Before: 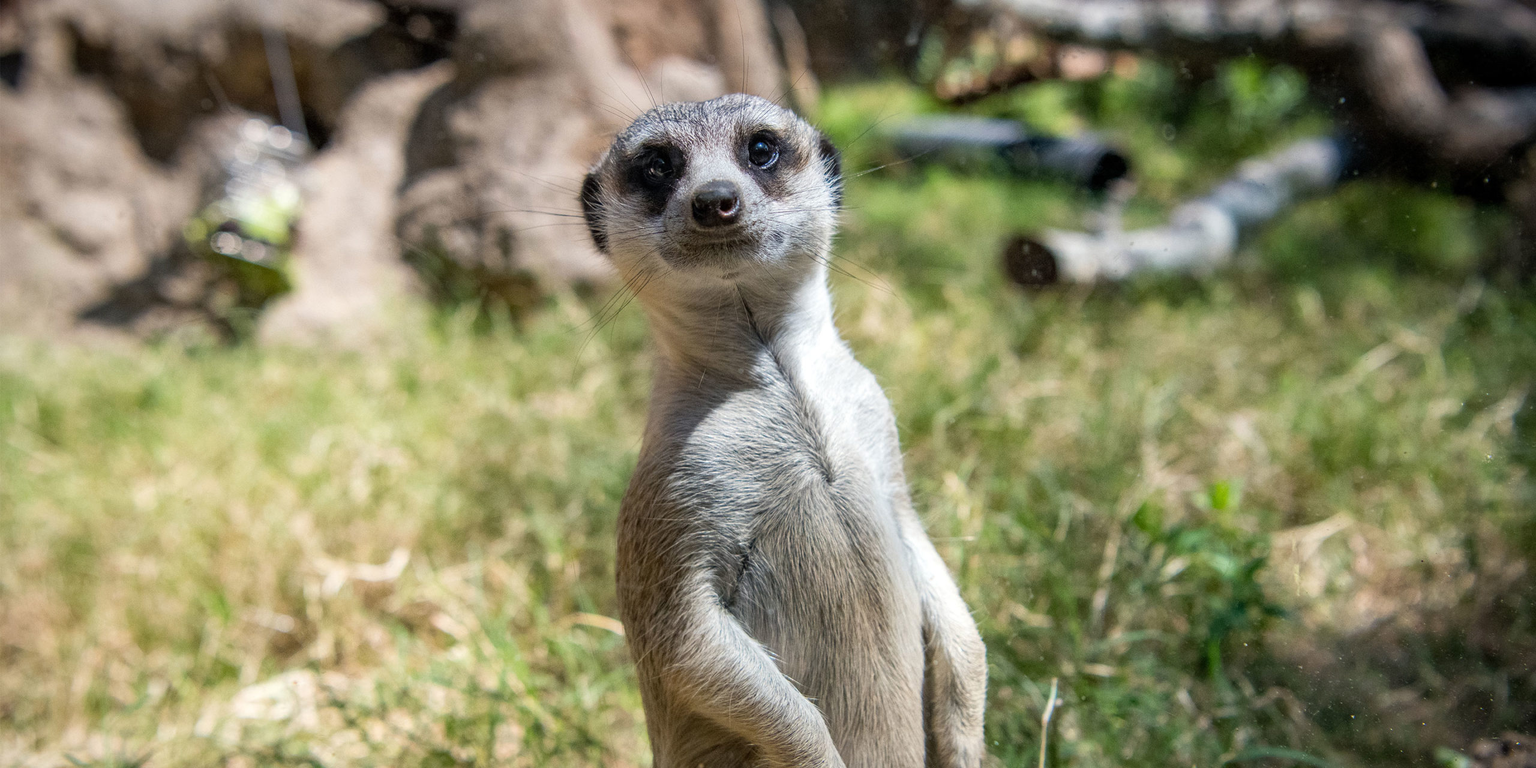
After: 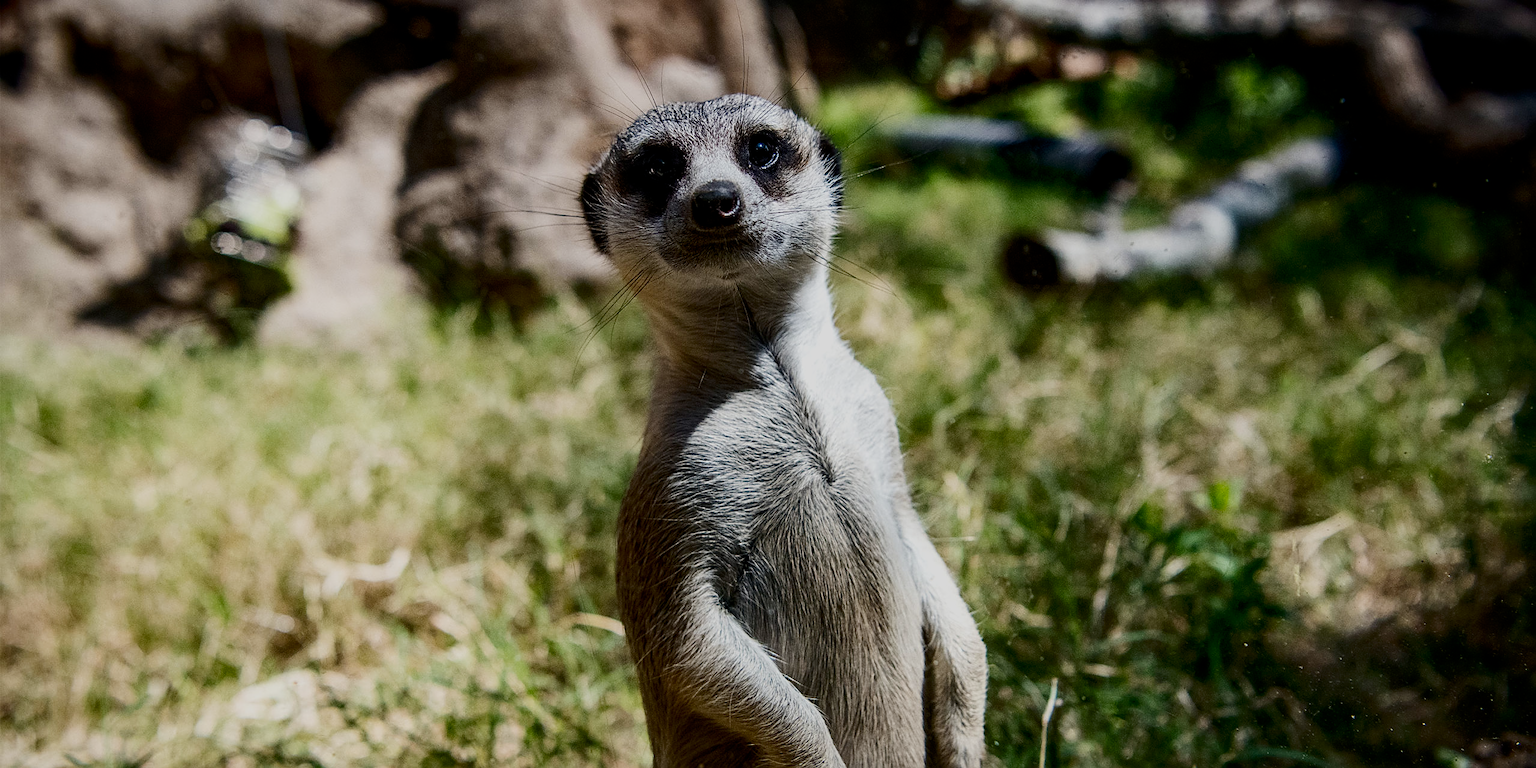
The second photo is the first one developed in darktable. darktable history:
filmic rgb: middle gray luminance 29%, black relative exposure -10.3 EV, white relative exposure 5.5 EV, threshold 6 EV, target black luminance 0%, hardness 3.95, latitude 2.04%, contrast 1.132, highlights saturation mix 5%, shadows ↔ highlights balance 15.11%, add noise in highlights 0, preserve chrominance no, color science v3 (2019), use custom middle-gray values true, iterations of high-quality reconstruction 0, contrast in highlights soft, enable highlight reconstruction true
exposure: exposure -0.151 EV, compensate highlight preservation false
sharpen: on, module defaults
contrast brightness saturation: contrast 0.28
